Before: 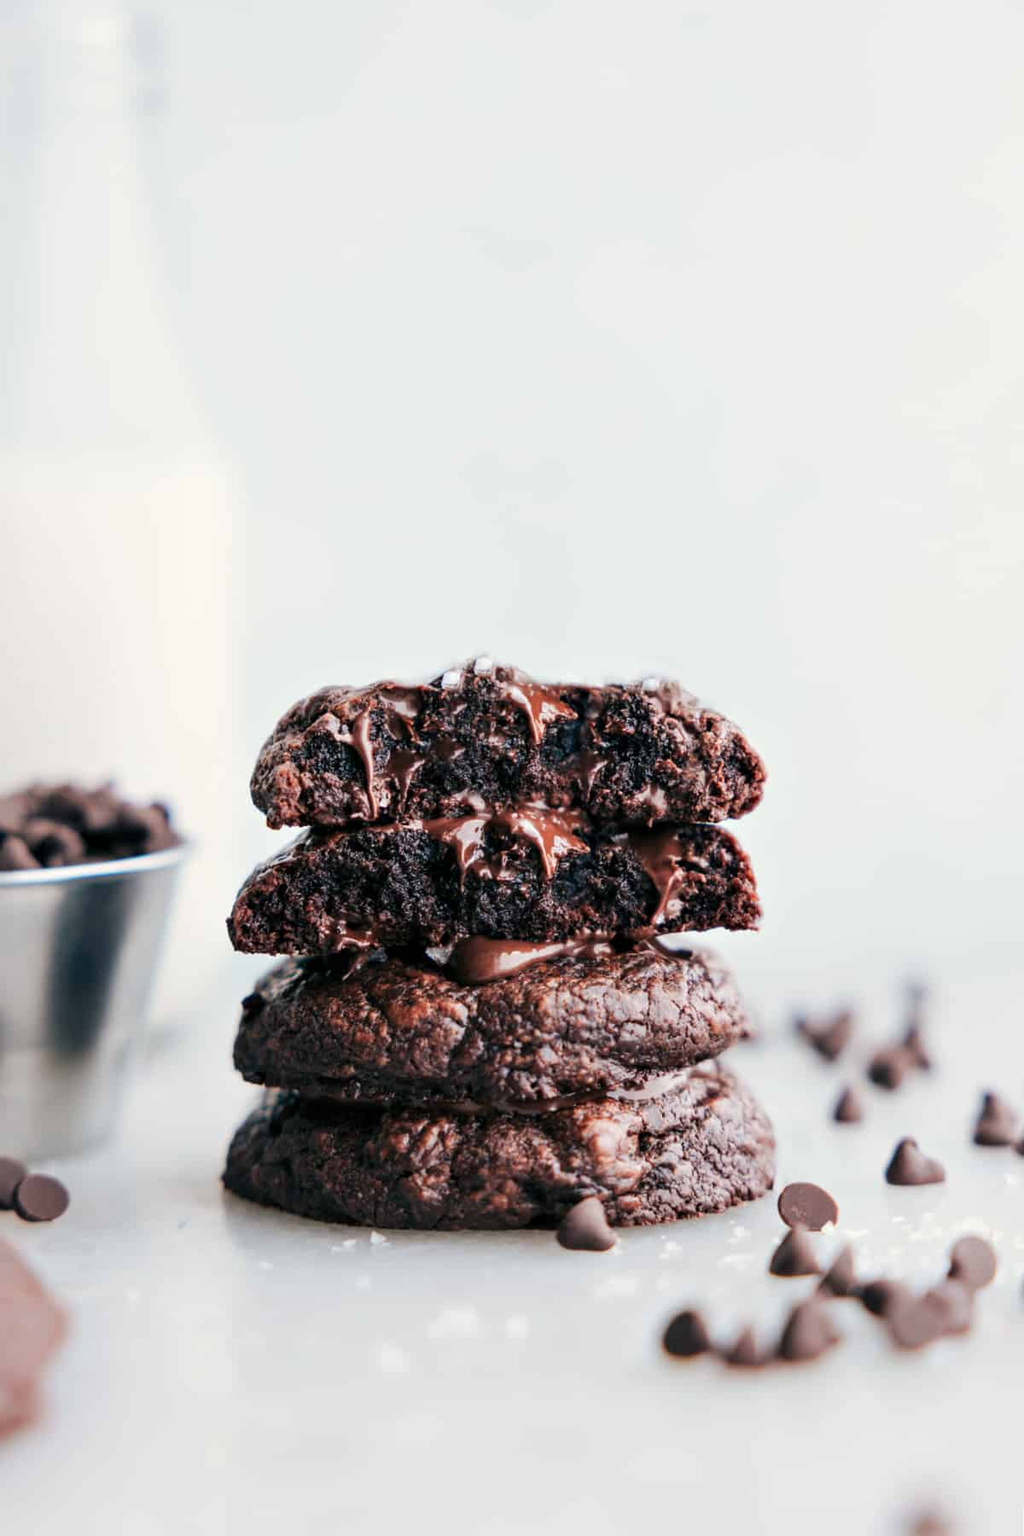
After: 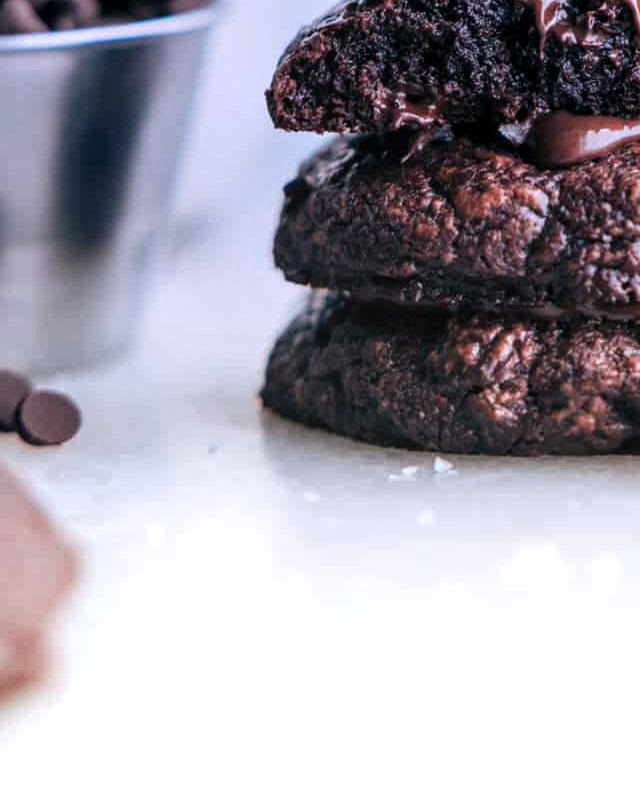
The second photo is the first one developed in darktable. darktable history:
crop and rotate: top 54.778%, right 46.61%, bottom 0.159%
local contrast: detail 130%
exposure: black level correction -0.002, exposure 0.54 EV, compensate highlight preservation false
graduated density: hue 238.83°, saturation 50%
base curve: curves: ch0 [(0, 0) (0.303, 0.277) (1, 1)]
